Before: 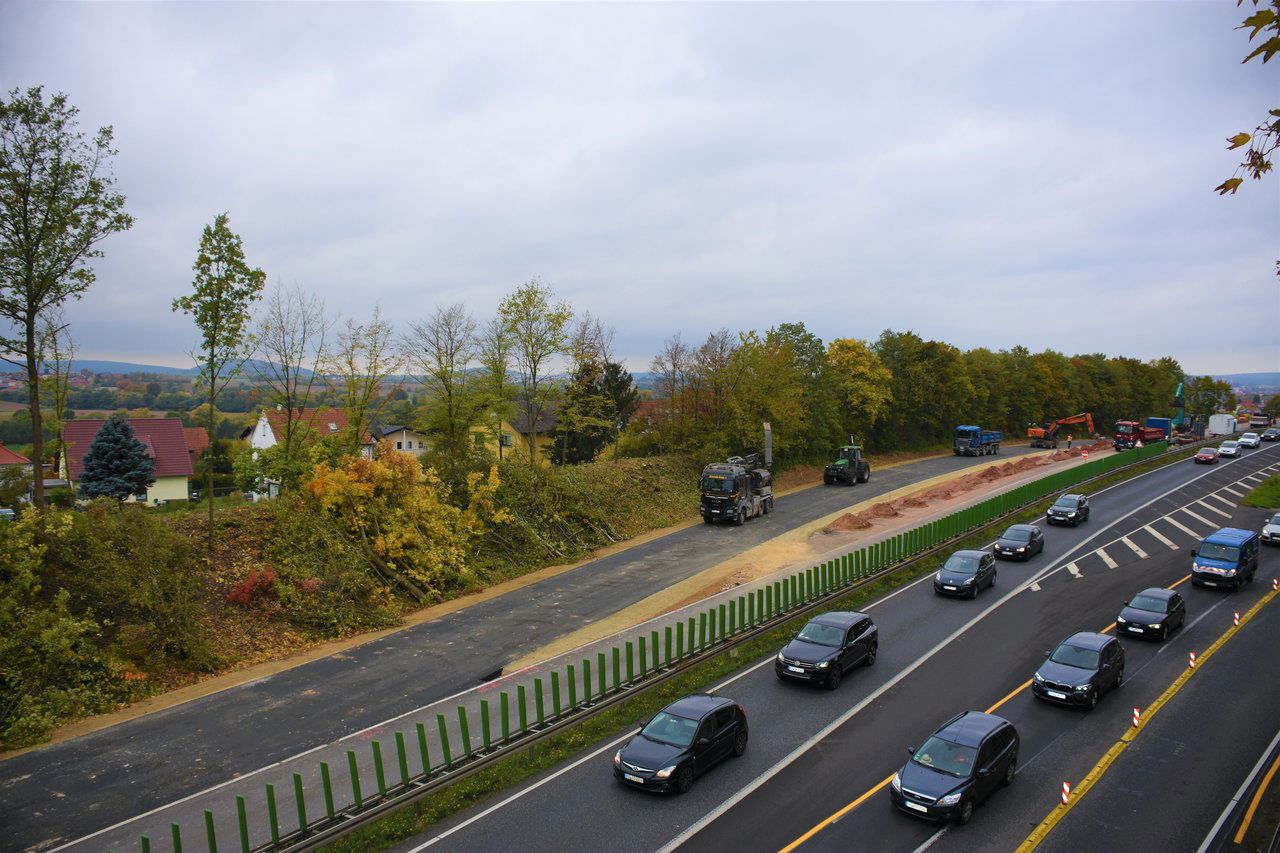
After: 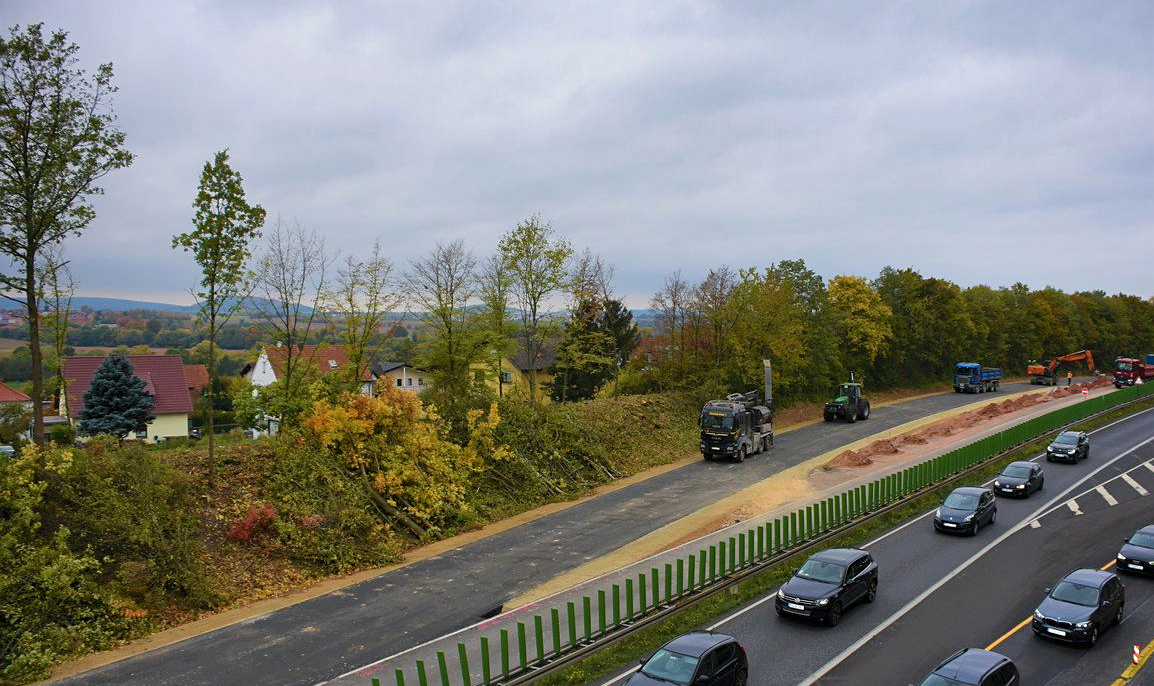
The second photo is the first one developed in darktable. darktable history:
exposure: black level correction 0.001, compensate highlight preservation false
crop: top 7.477%, right 9.834%, bottom 11.984%
sharpen: amount 0.208
shadows and highlights: shadows 40.26, highlights -53.79, low approximation 0.01, soften with gaussian
